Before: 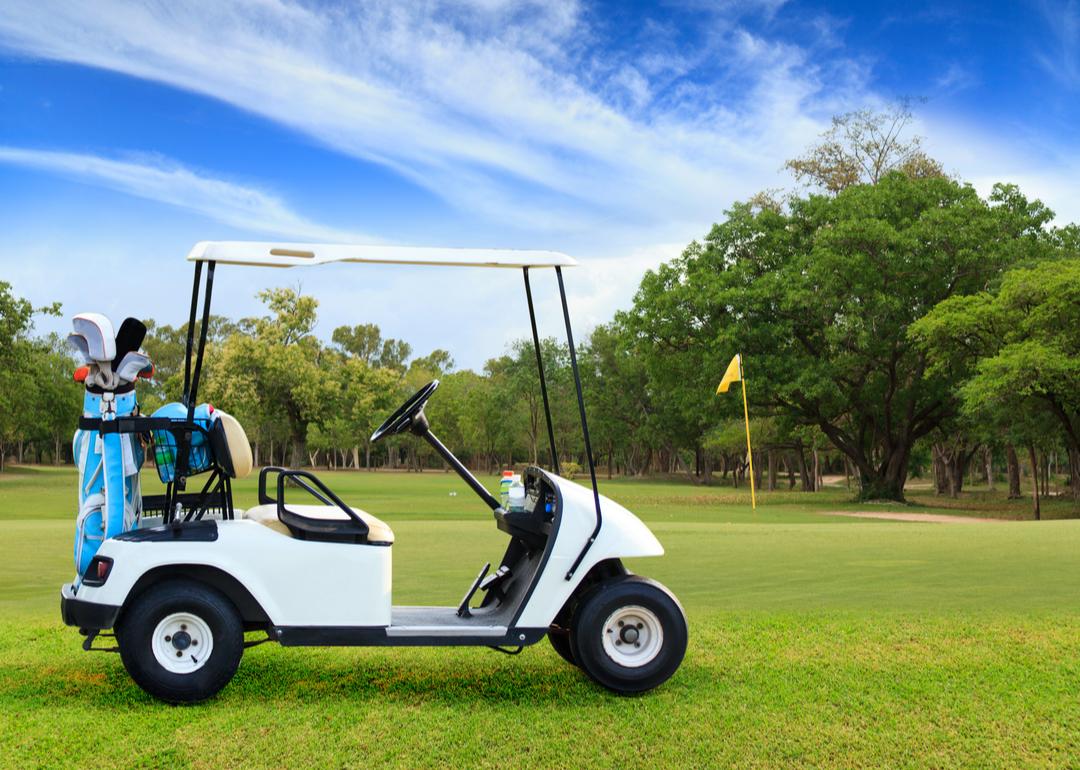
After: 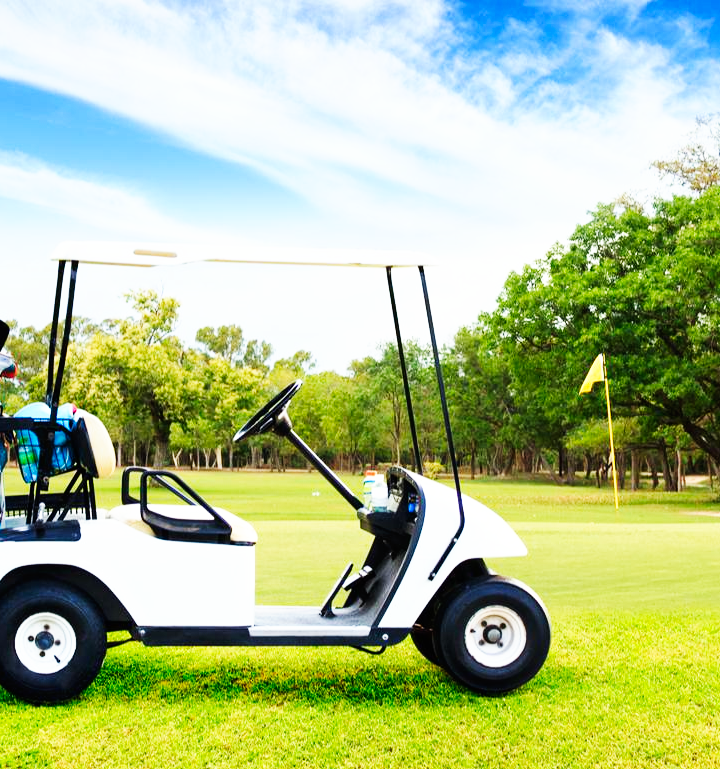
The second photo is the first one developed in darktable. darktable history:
crop and rotate: left 12.781%, right 20.531%
color correction: highlights a* -0.096, highlights b* 0.146
base curve: curves: ch0 [(0, 0) (0.007, 0.004) (0.027, 0.03) (0.046, 0.07) (0.207, 0.54) (0.442, 0.872) (0.673, 0.972) (1, 1)], preserve colors none
